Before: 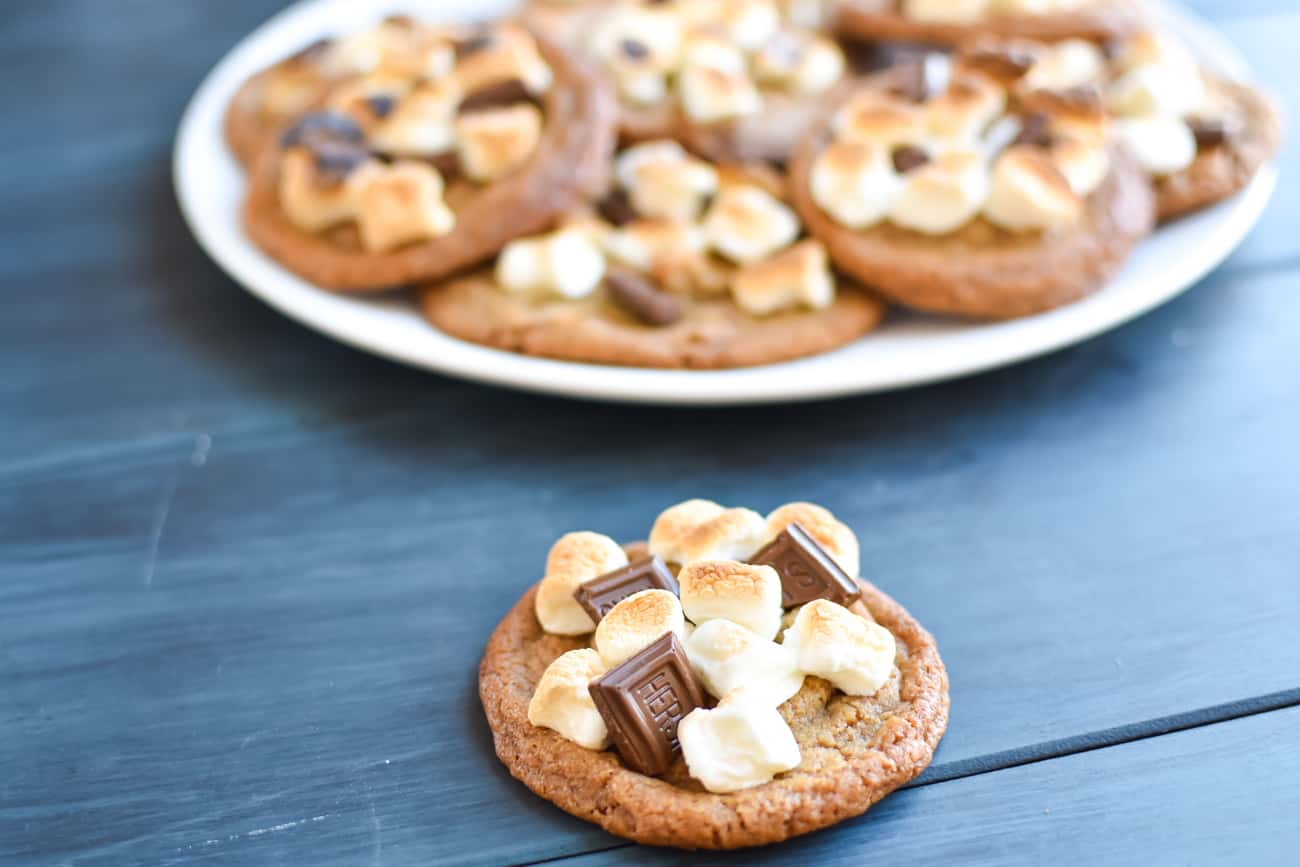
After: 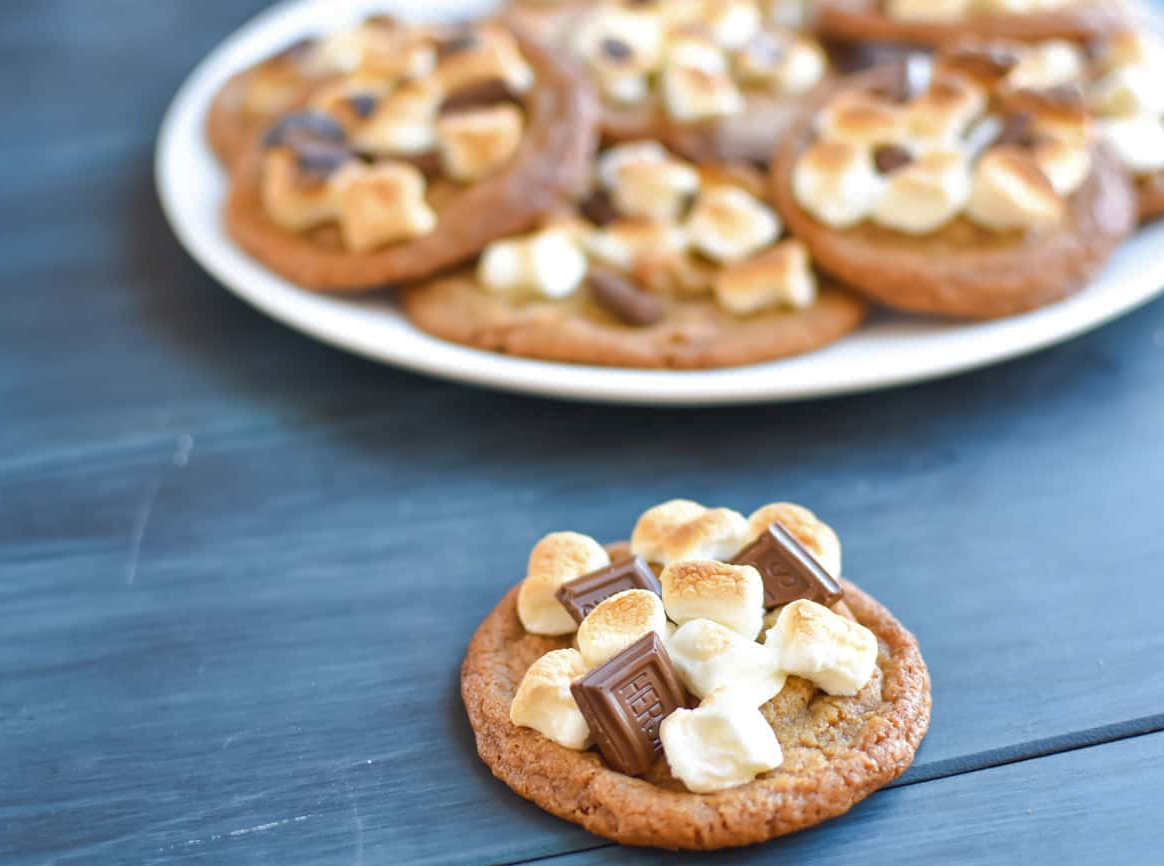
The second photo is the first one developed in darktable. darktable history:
crop and rotate: left 1.42%, right 9.021%
shadows and highlights: on, module defaults
